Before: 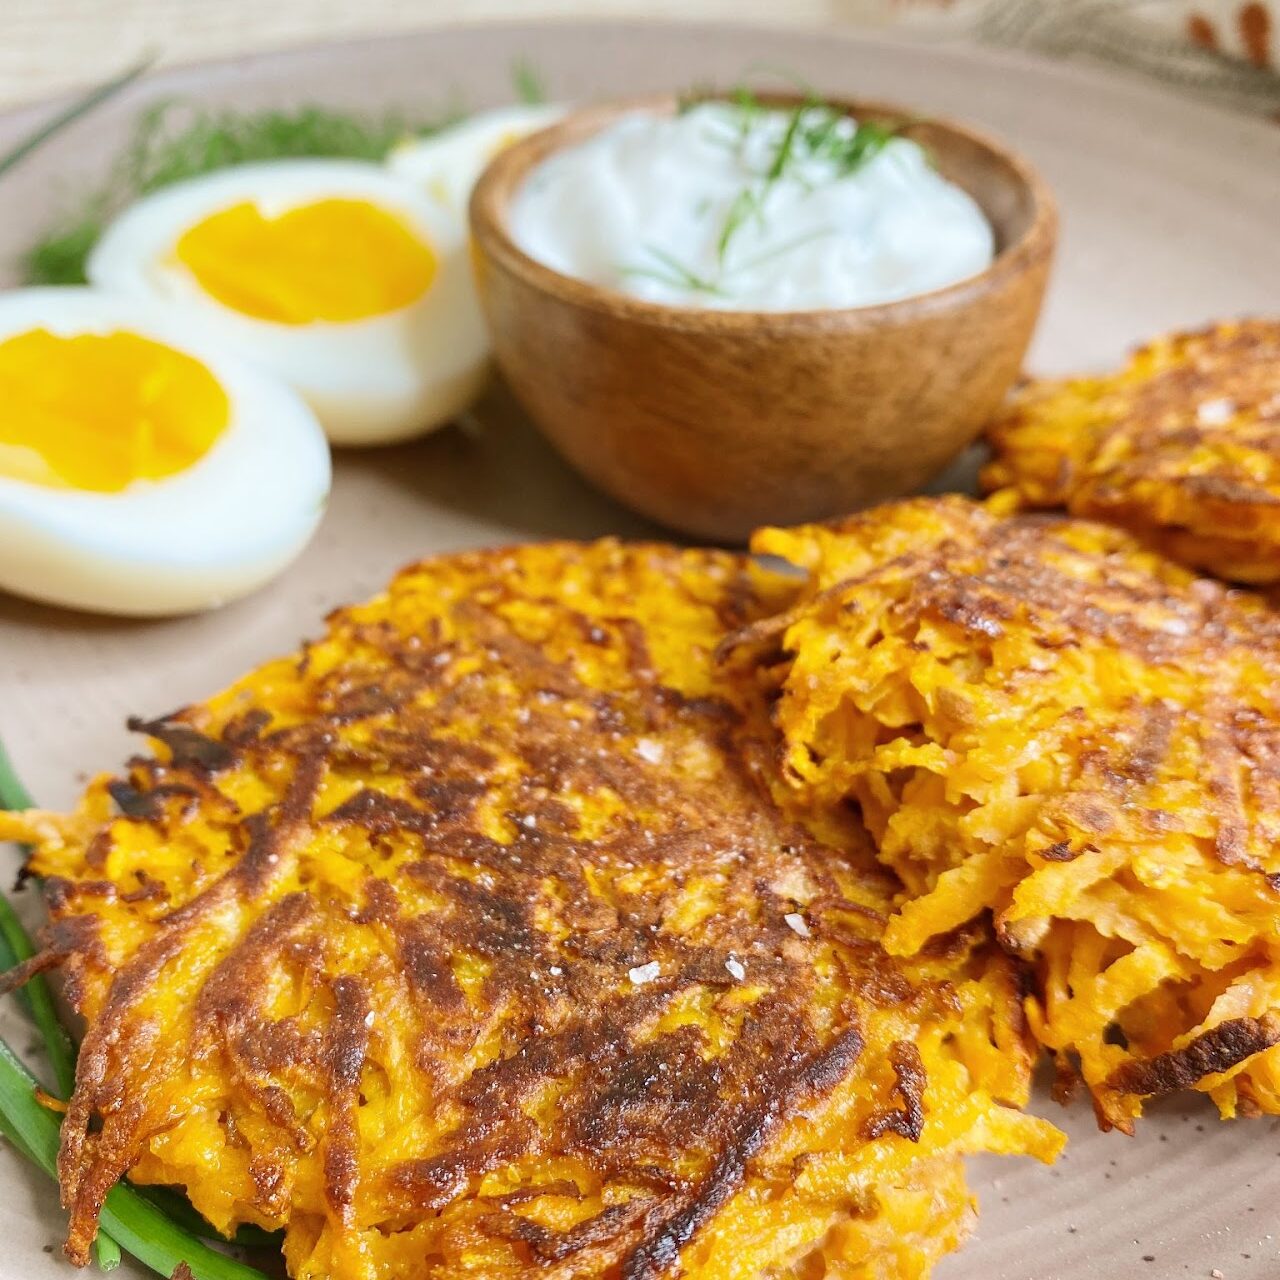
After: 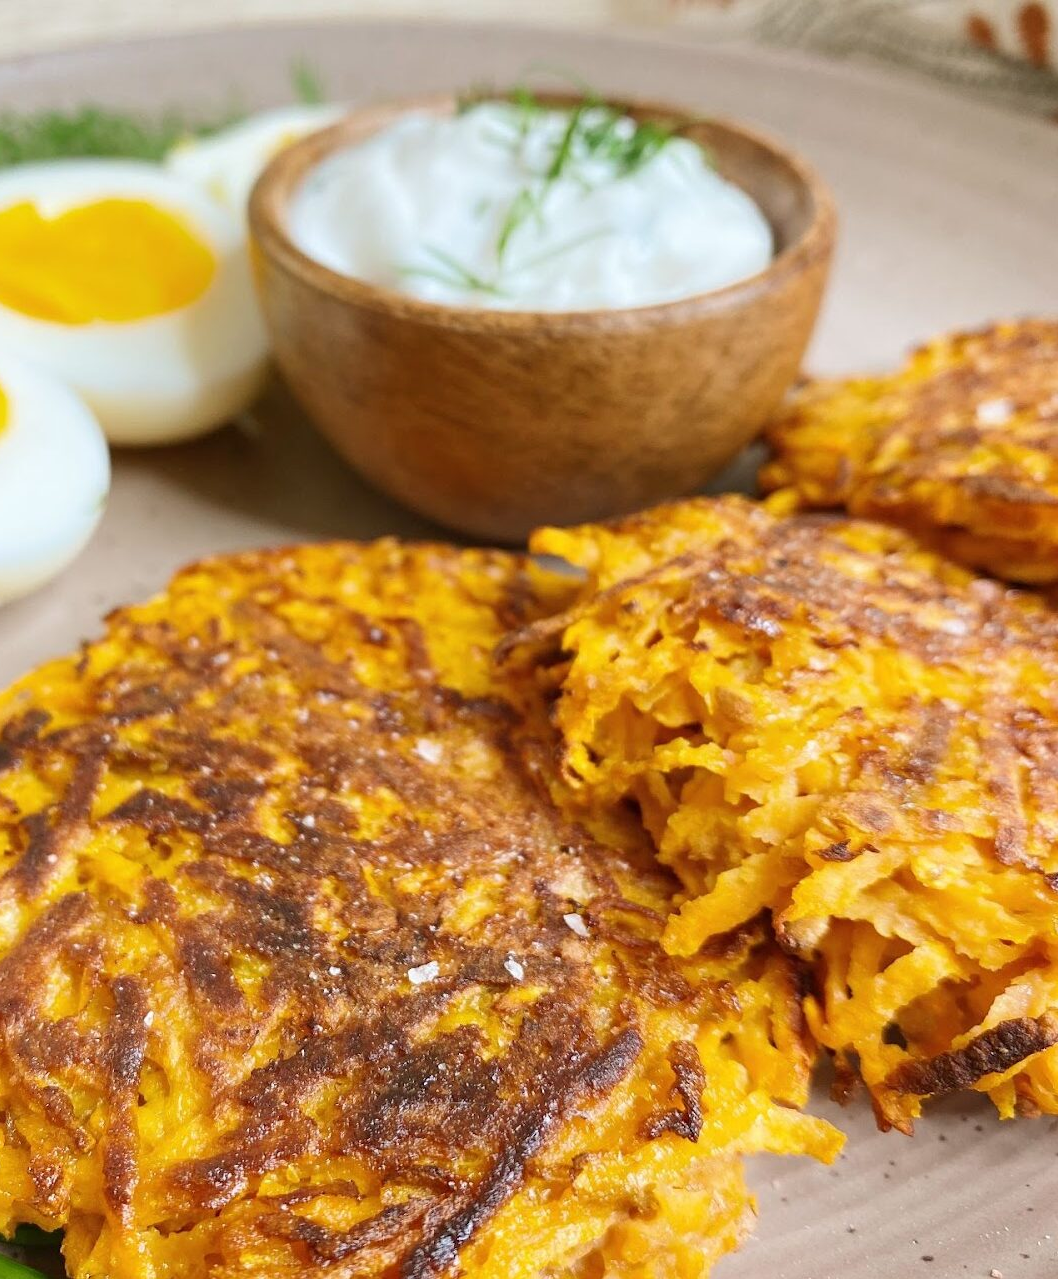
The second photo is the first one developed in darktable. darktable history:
crop: left 17.314%, bottom 0.022%
